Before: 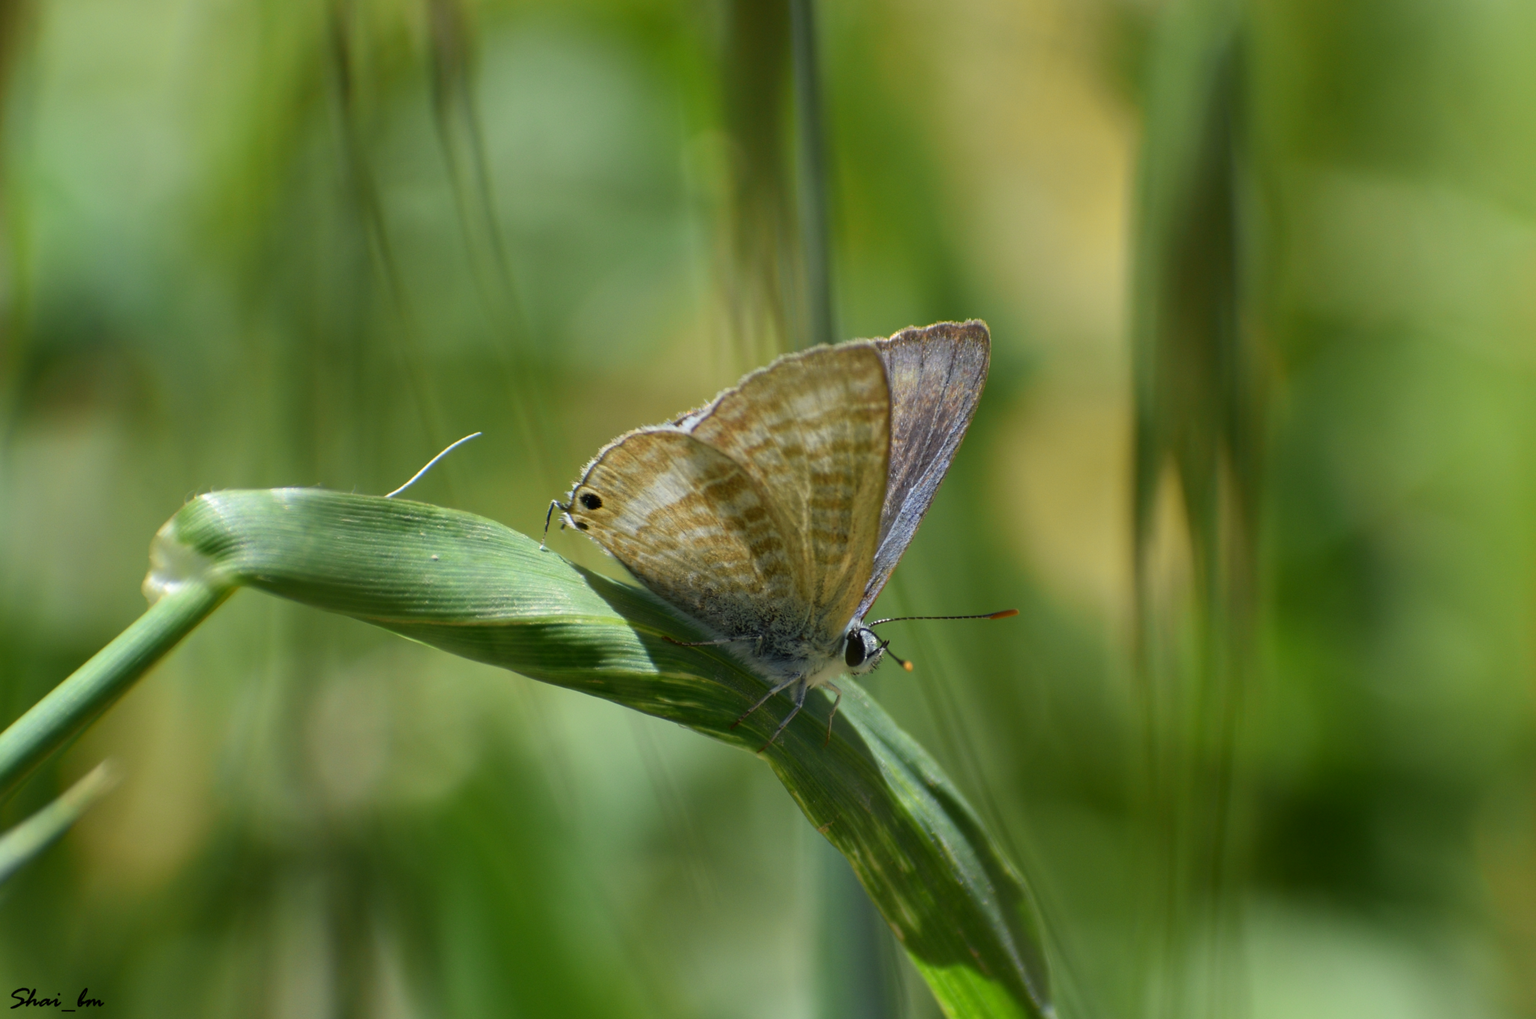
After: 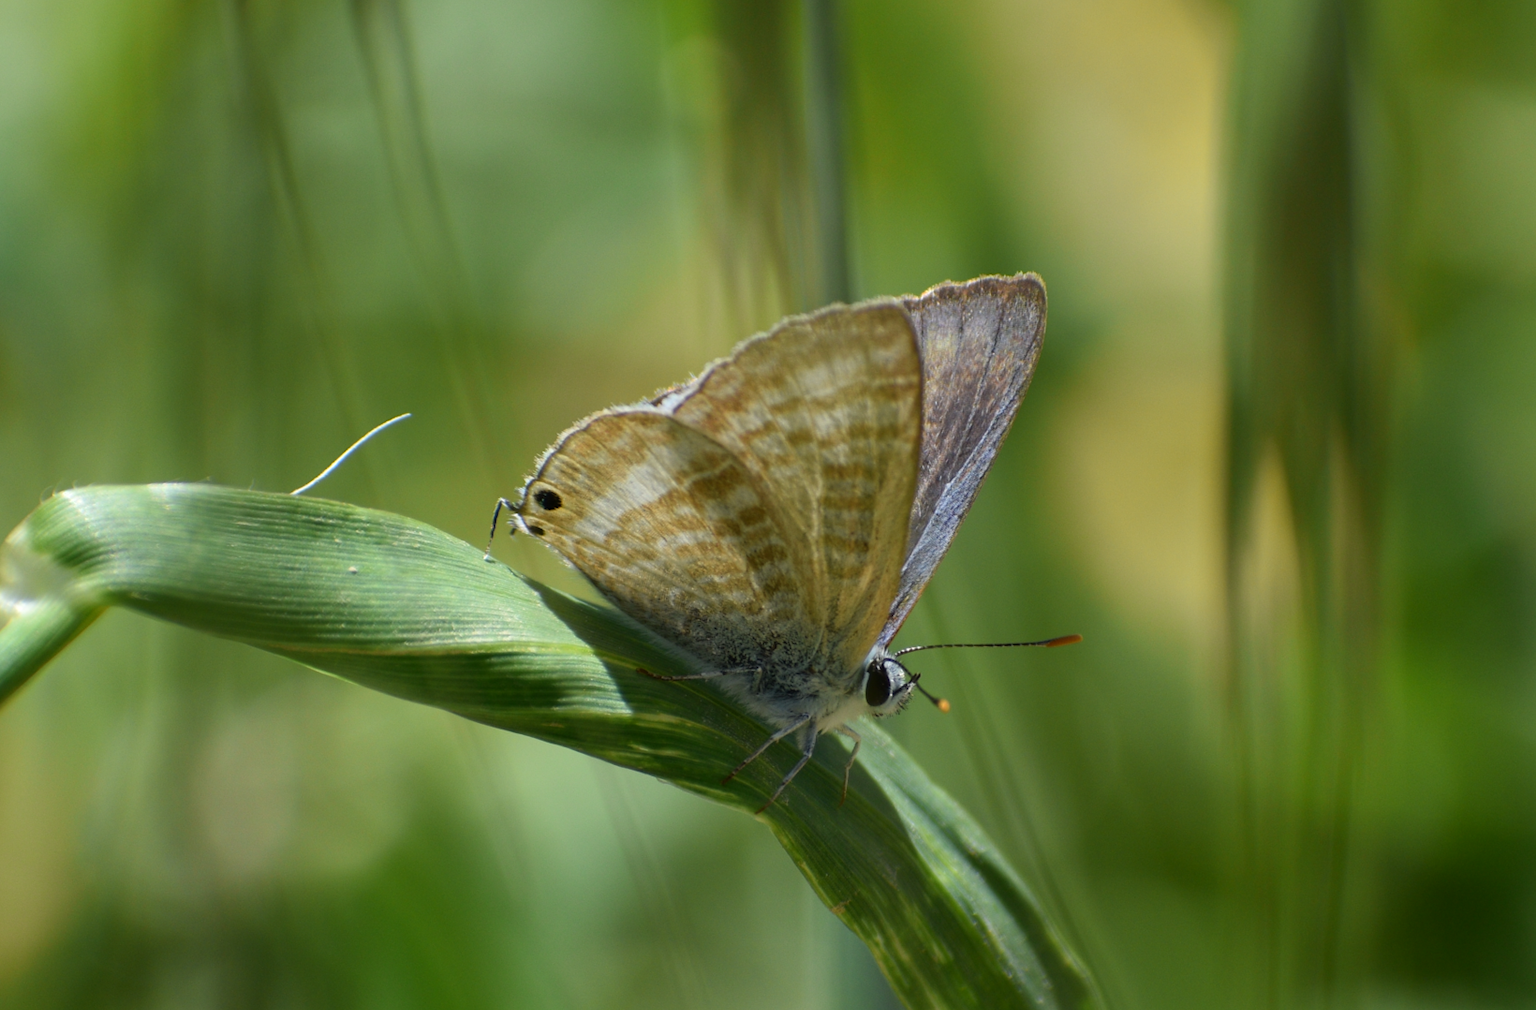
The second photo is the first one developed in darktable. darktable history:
crop and rotate: left 9.932%, top 9.96%, right 9.956%, bottom 10.574%
shadows and highlights: shadows 61.67, white point adjustment 0.548, highlights -34.17, compress 84%
